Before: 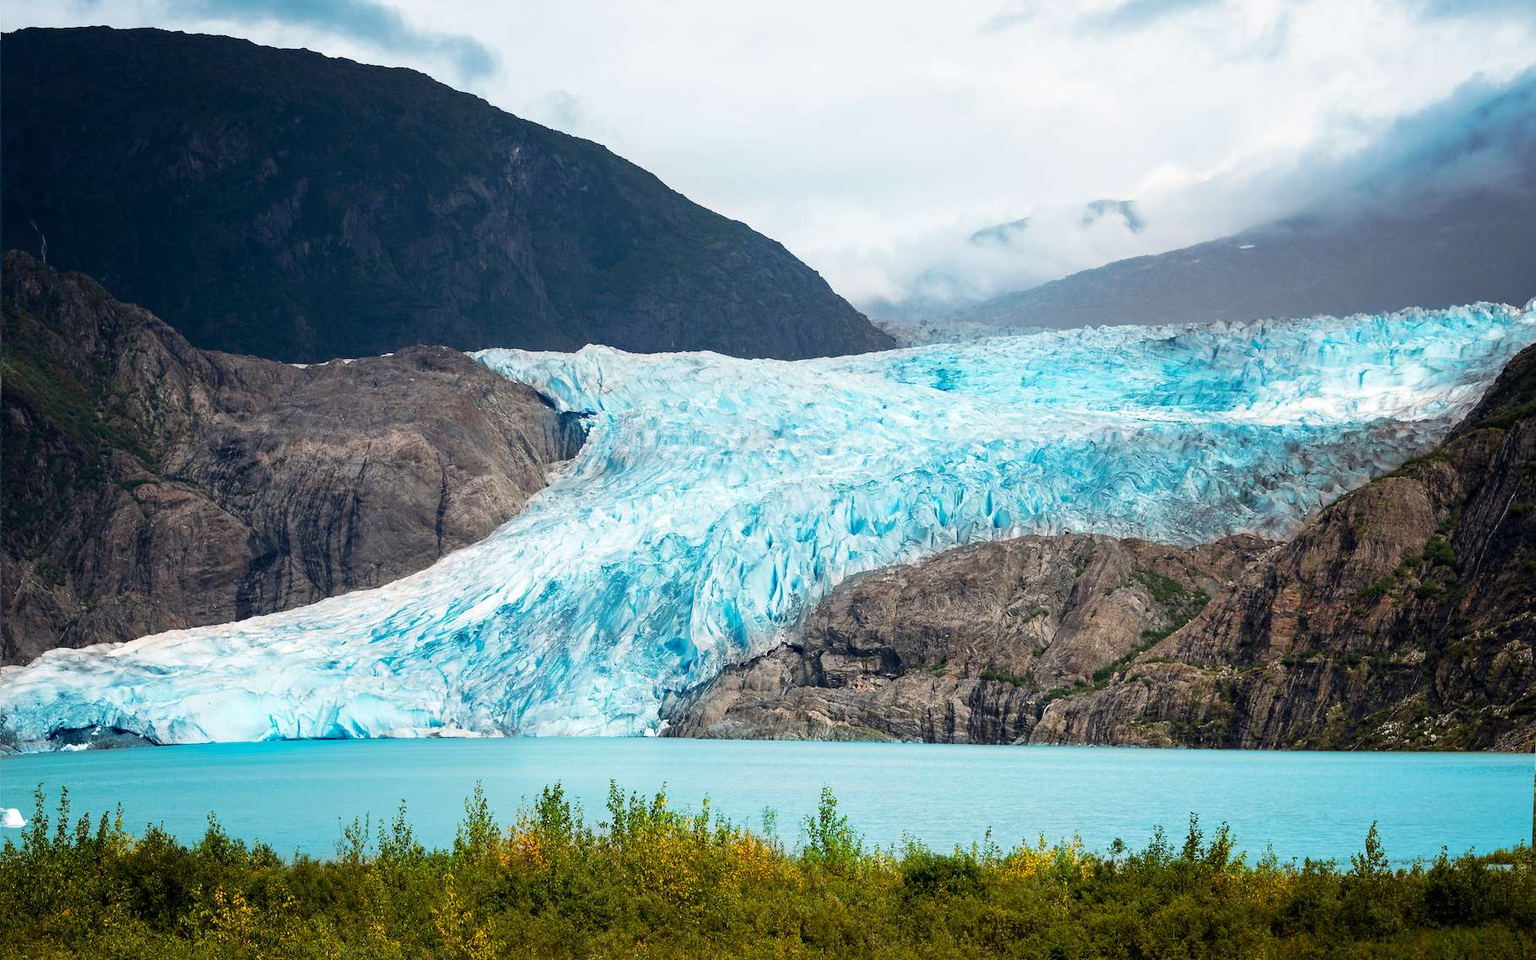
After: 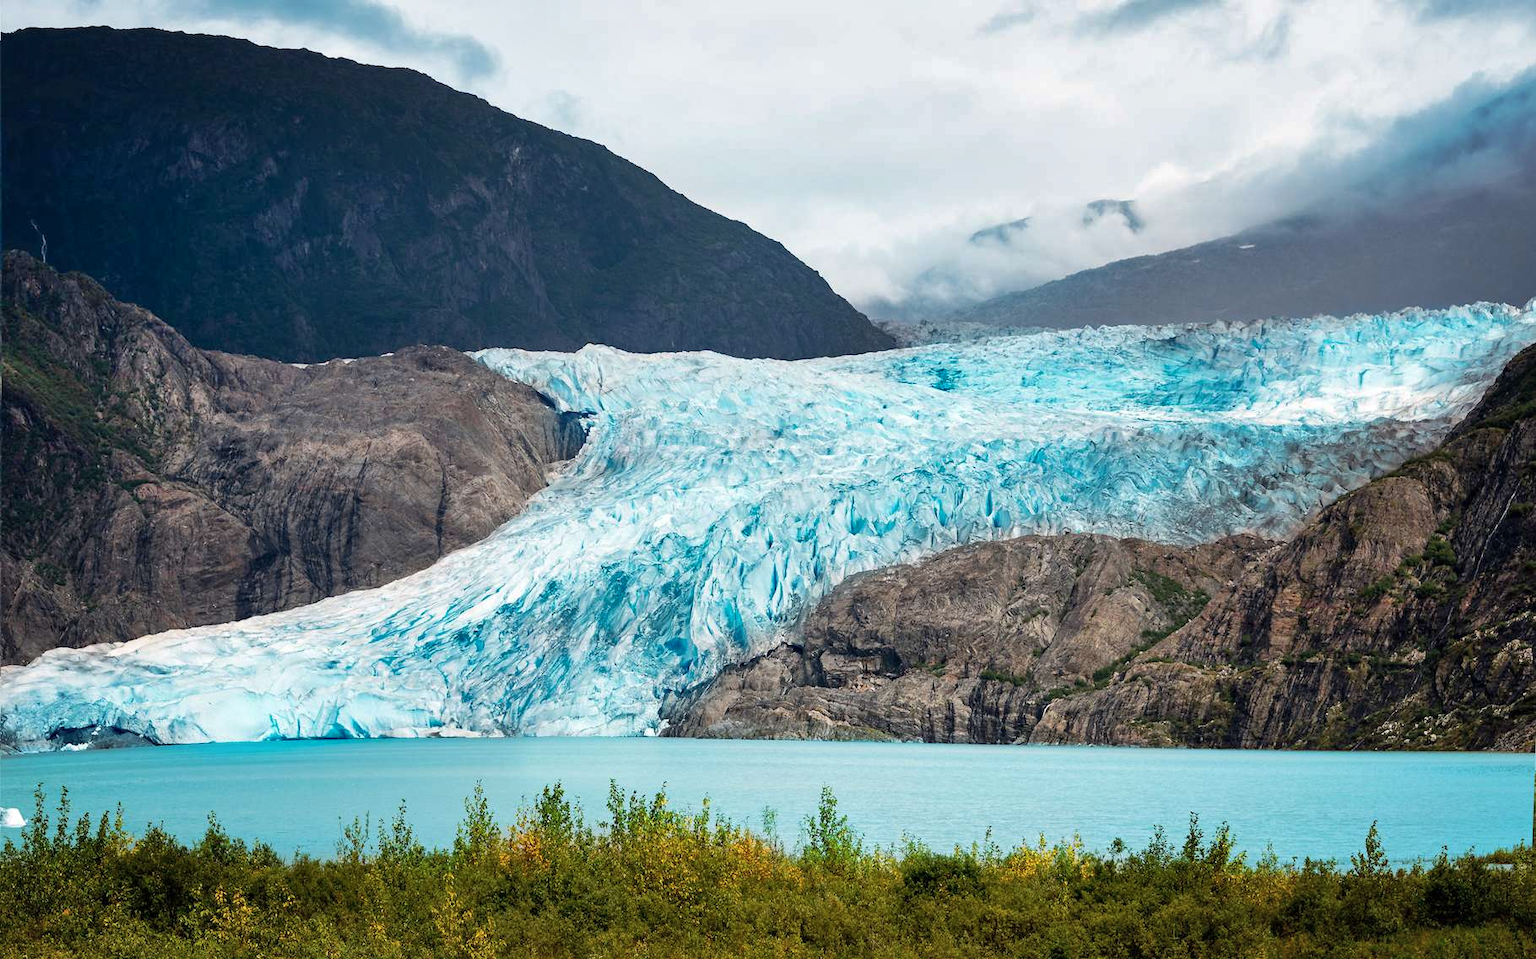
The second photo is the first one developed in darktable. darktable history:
contrast brightness saturation: contrast 0.013, saturation -0.06
shadows and highlights: soften with gaussian
